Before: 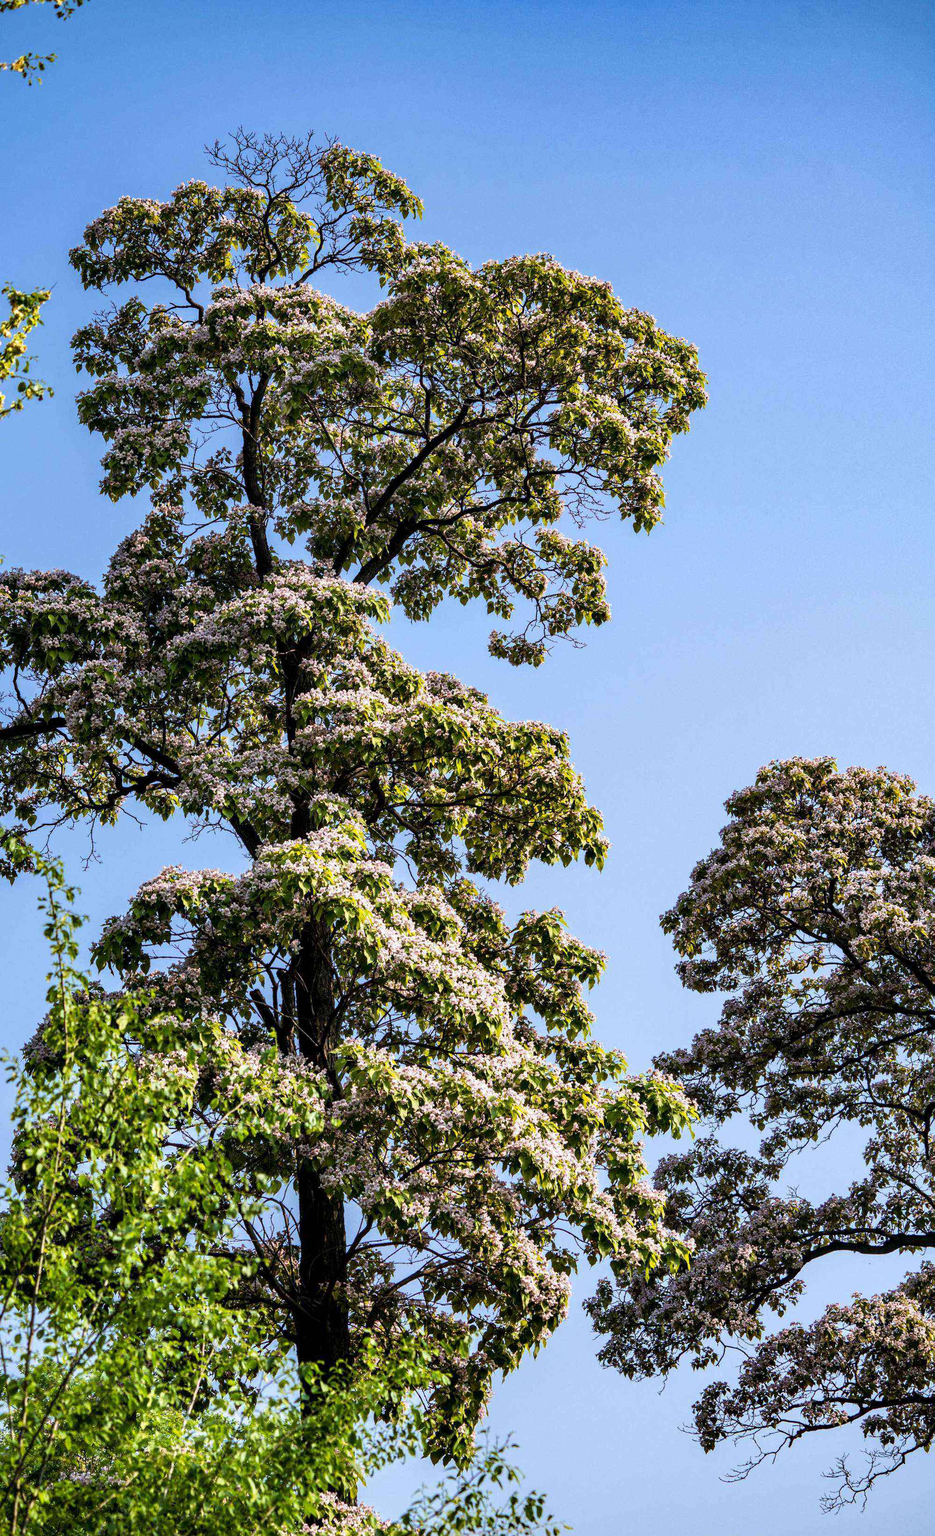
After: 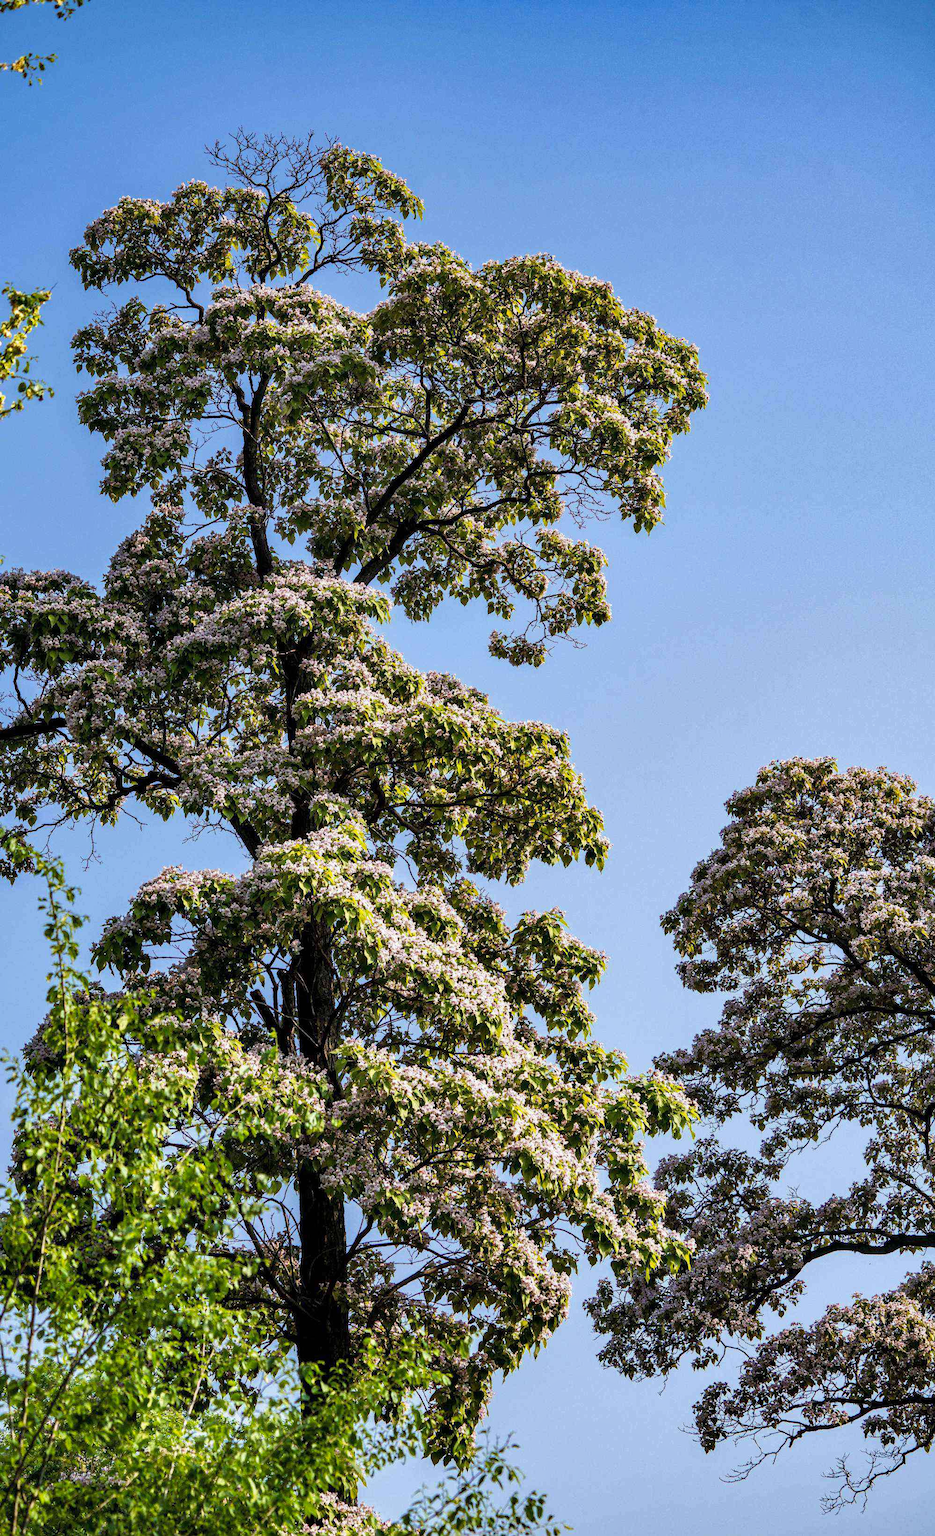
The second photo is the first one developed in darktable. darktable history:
tone curve: curves: ch0 [(0, 0) (0.077, 0.082) (0.765, 0.73) (1, 1)], color space Lab, independent channels, preserve colors none
shadows and highlights: radius 125.52, shadows 30.4, highlights -30.91, low approximation 0.01, soften with gaussian
